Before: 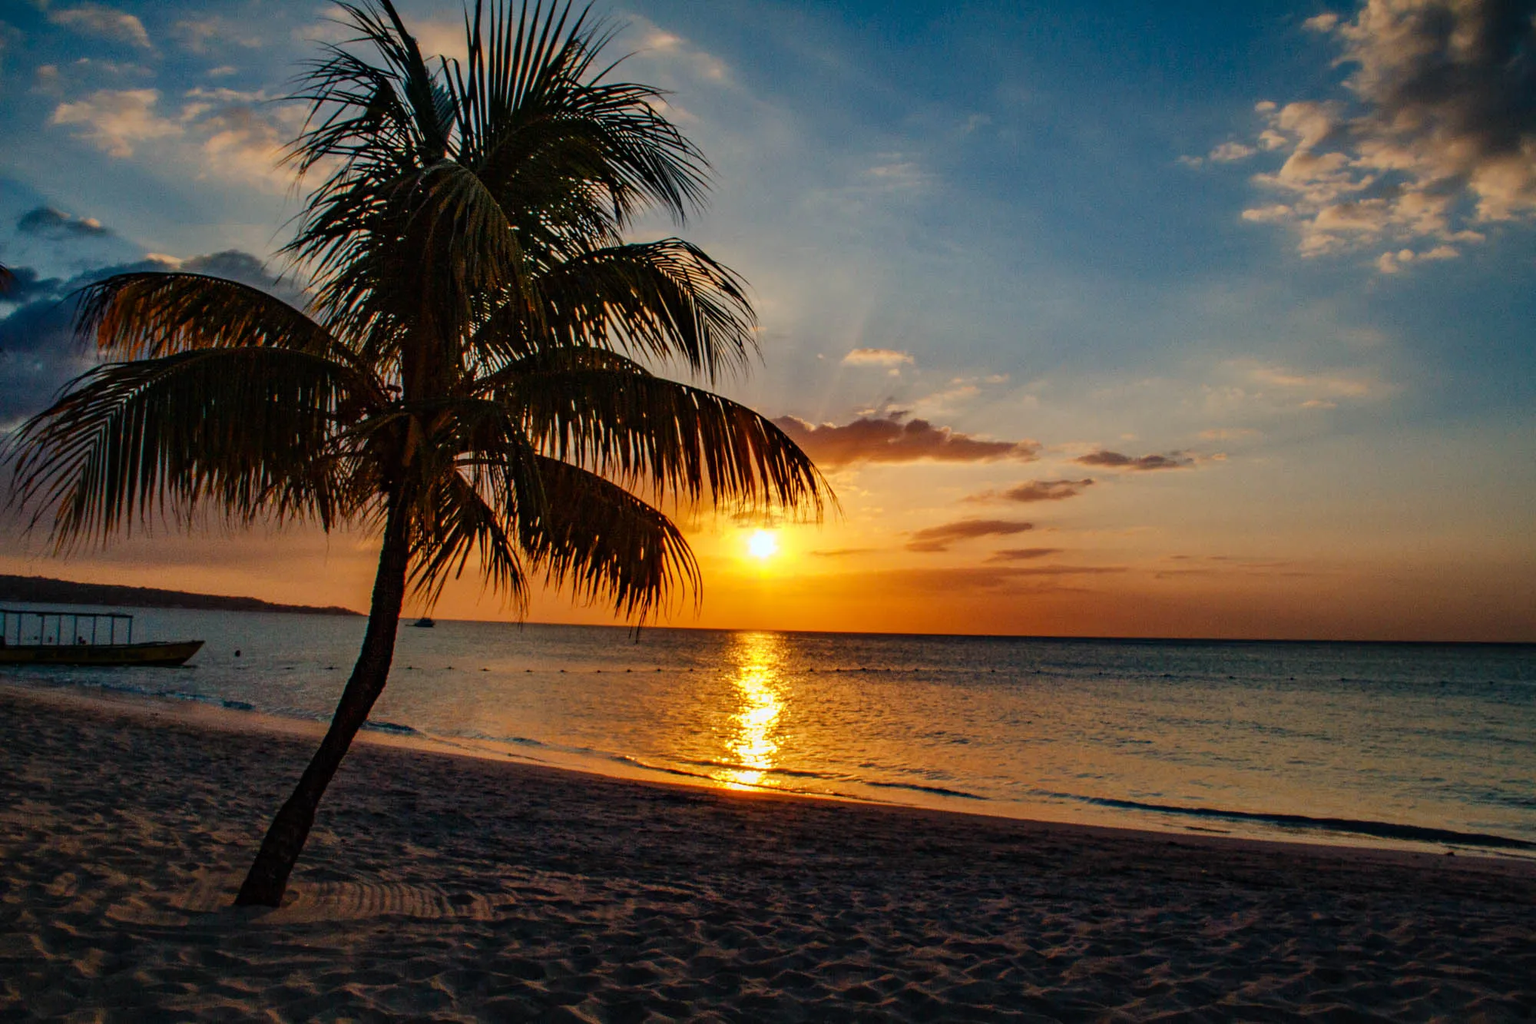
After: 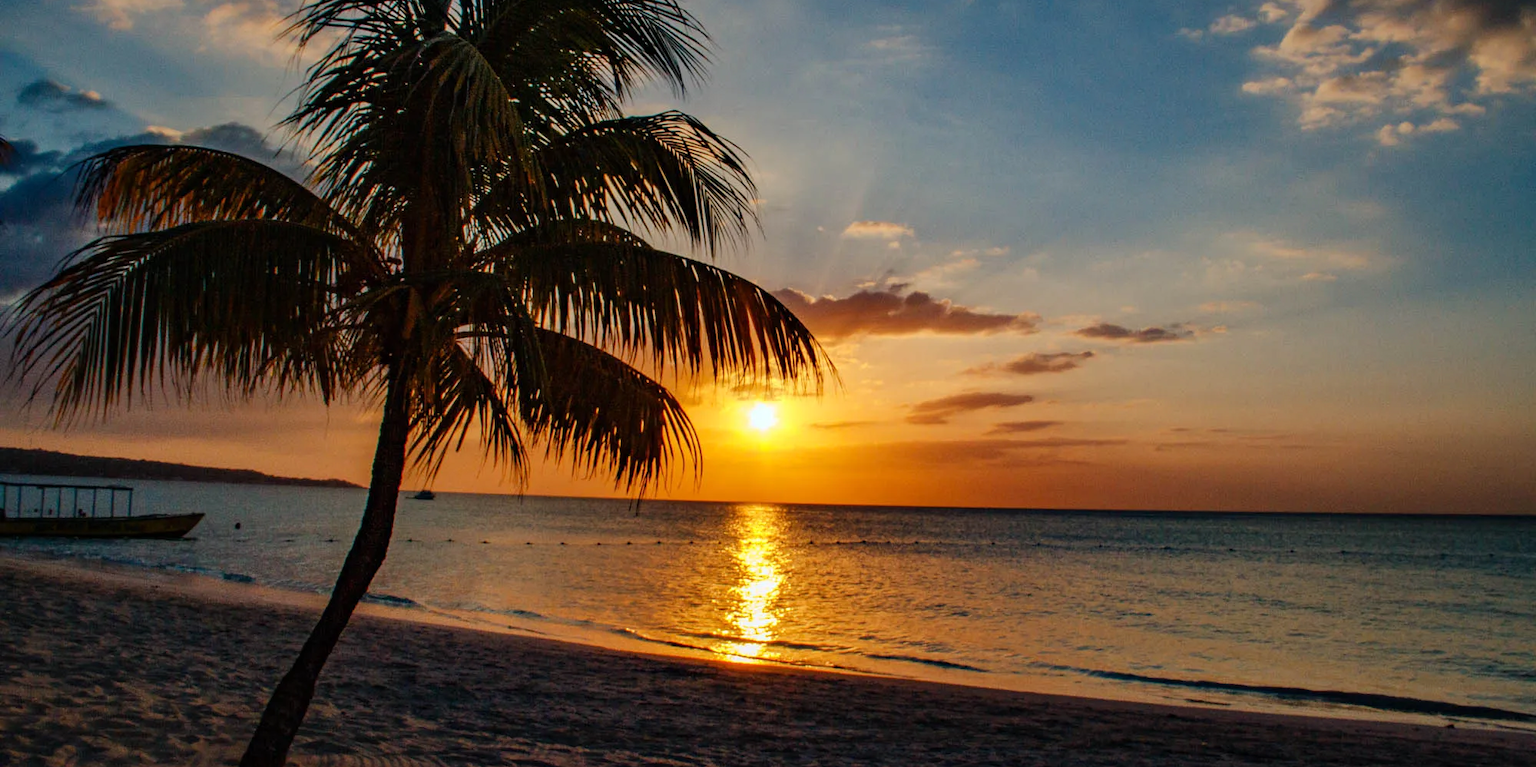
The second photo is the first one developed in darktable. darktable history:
tone equalizer: on, module defaults
crop and rotate: top 12.5%, bottom 12.5%
